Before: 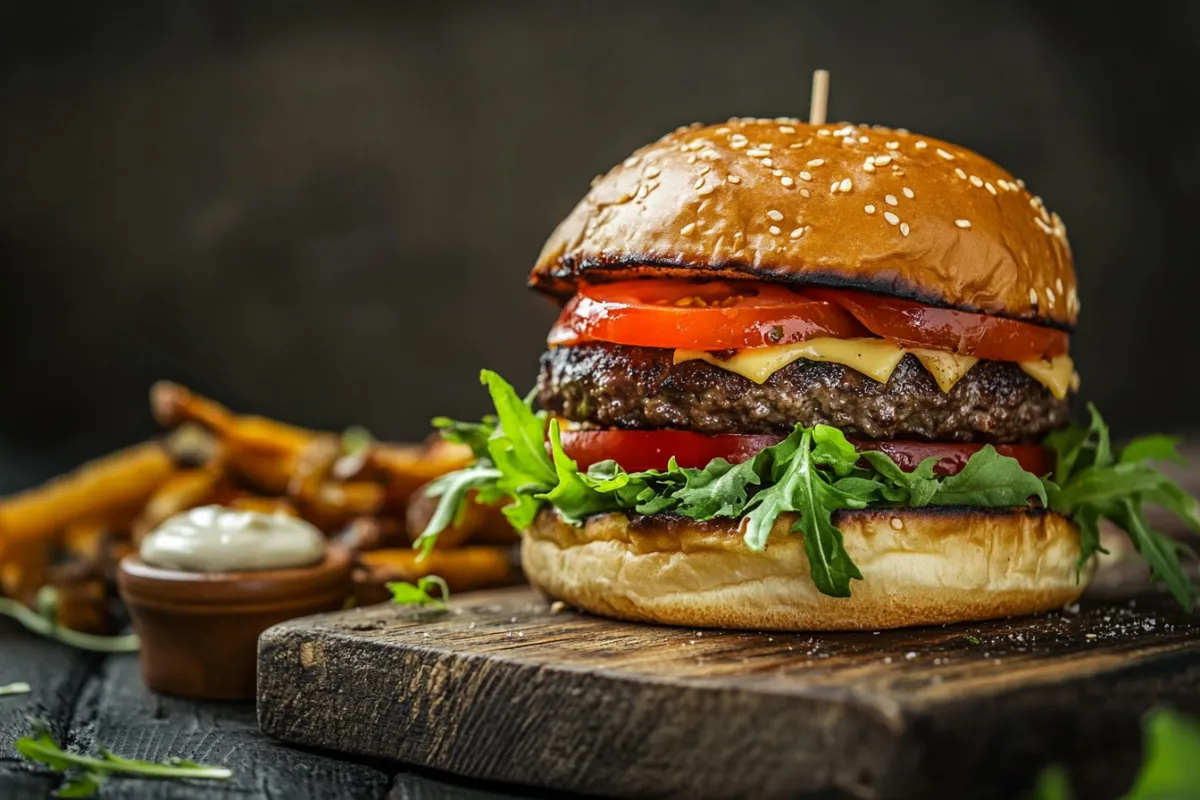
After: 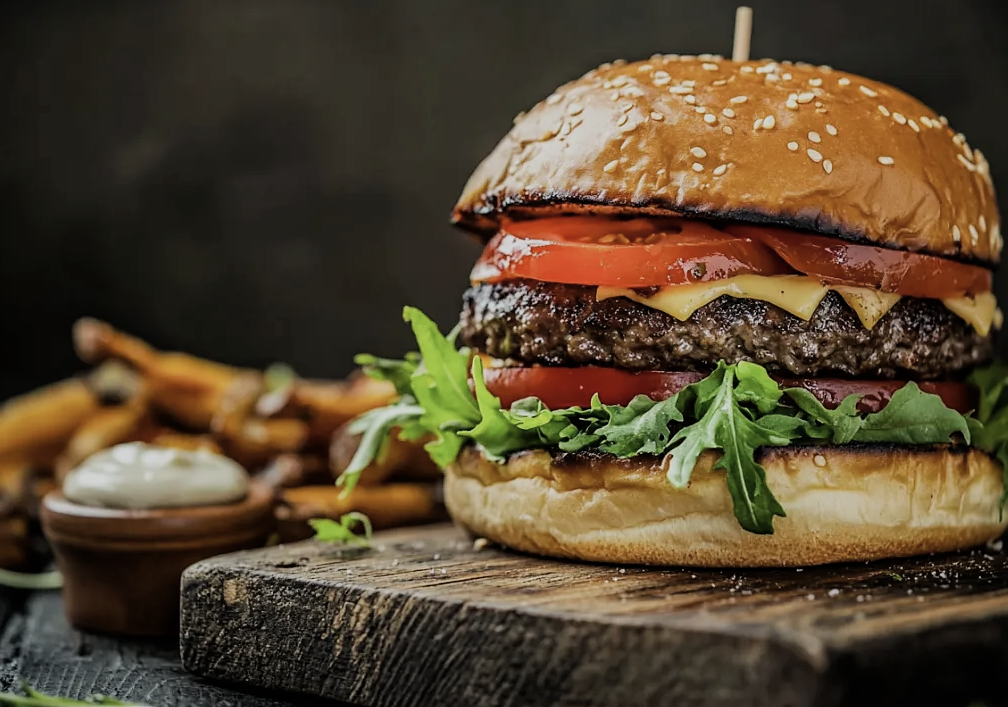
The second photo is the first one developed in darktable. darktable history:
crop: left 6.433%, top 7.967%, right 9.539%, bottom 3.619%
color correction: highlights b* 0.046, saturation 0.804
filmic rgb: black relative exposure -7.65 EV, white relative exposure 4.56 EV, hardness 3.61
sharpen: radius 0.997, threshold 0.887
